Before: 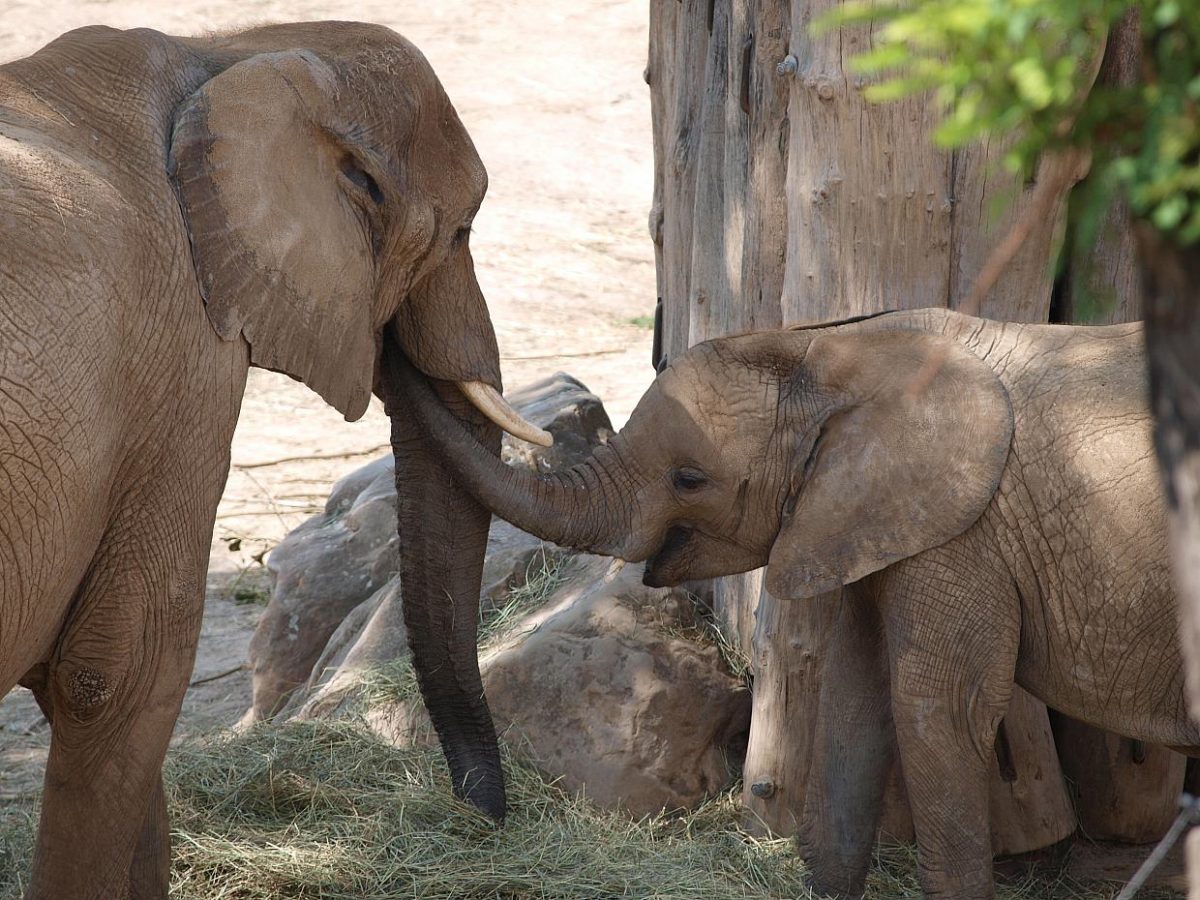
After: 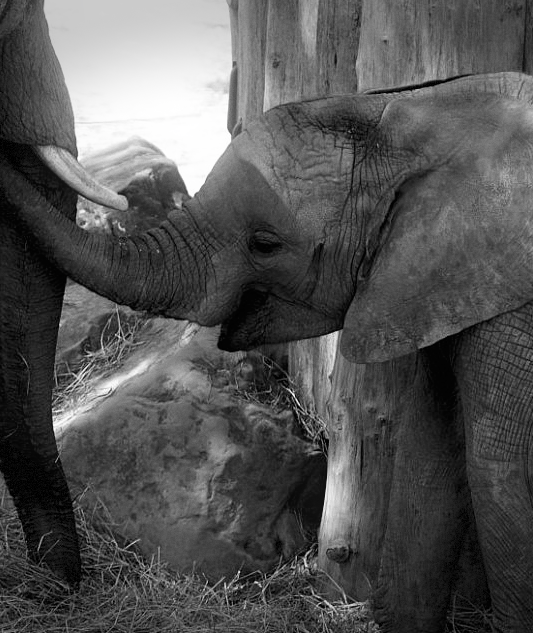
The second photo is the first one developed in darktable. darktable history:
color calibration: output gray [0.246, 0.254, 0.501, 0], gray › normalize channels true, illuminant same as pipeline (D50), adaptation XYZ, x 0.346, y 0.359, gamut compression 0
crop: left 35.432%, top 26.233%, right 20.145%, bottom 3.432%
bloom: size 5%, threshold 95%, strength 15%
tone curve: curves: ch0 [(0, 0) (0.003, 0) (0.011, 0.001) (0.025, 0.003) (0.044, 0.004) (0.069, 0.007) (0.1, 0.01) (0.136, 0.033) (0.177, 0.082) (0.224, 0.141) (0.277, 0.208) (0.335, 0.282) (0.399, 0.363) (0.468, 0.451) (0.543, 0.545) (0.623, 0.647) (0.709, 0.756) (0.801, 0.87) (0.898, 0.972) (1, 1)], preserve colors none
grain: coarseness 0.09 ISO, strength 10%
vignetting: fall-off start 100%, brightness -0.406, saturation -0.3, width/height ratio 1.324, dithering 8-bit output, unbound false
